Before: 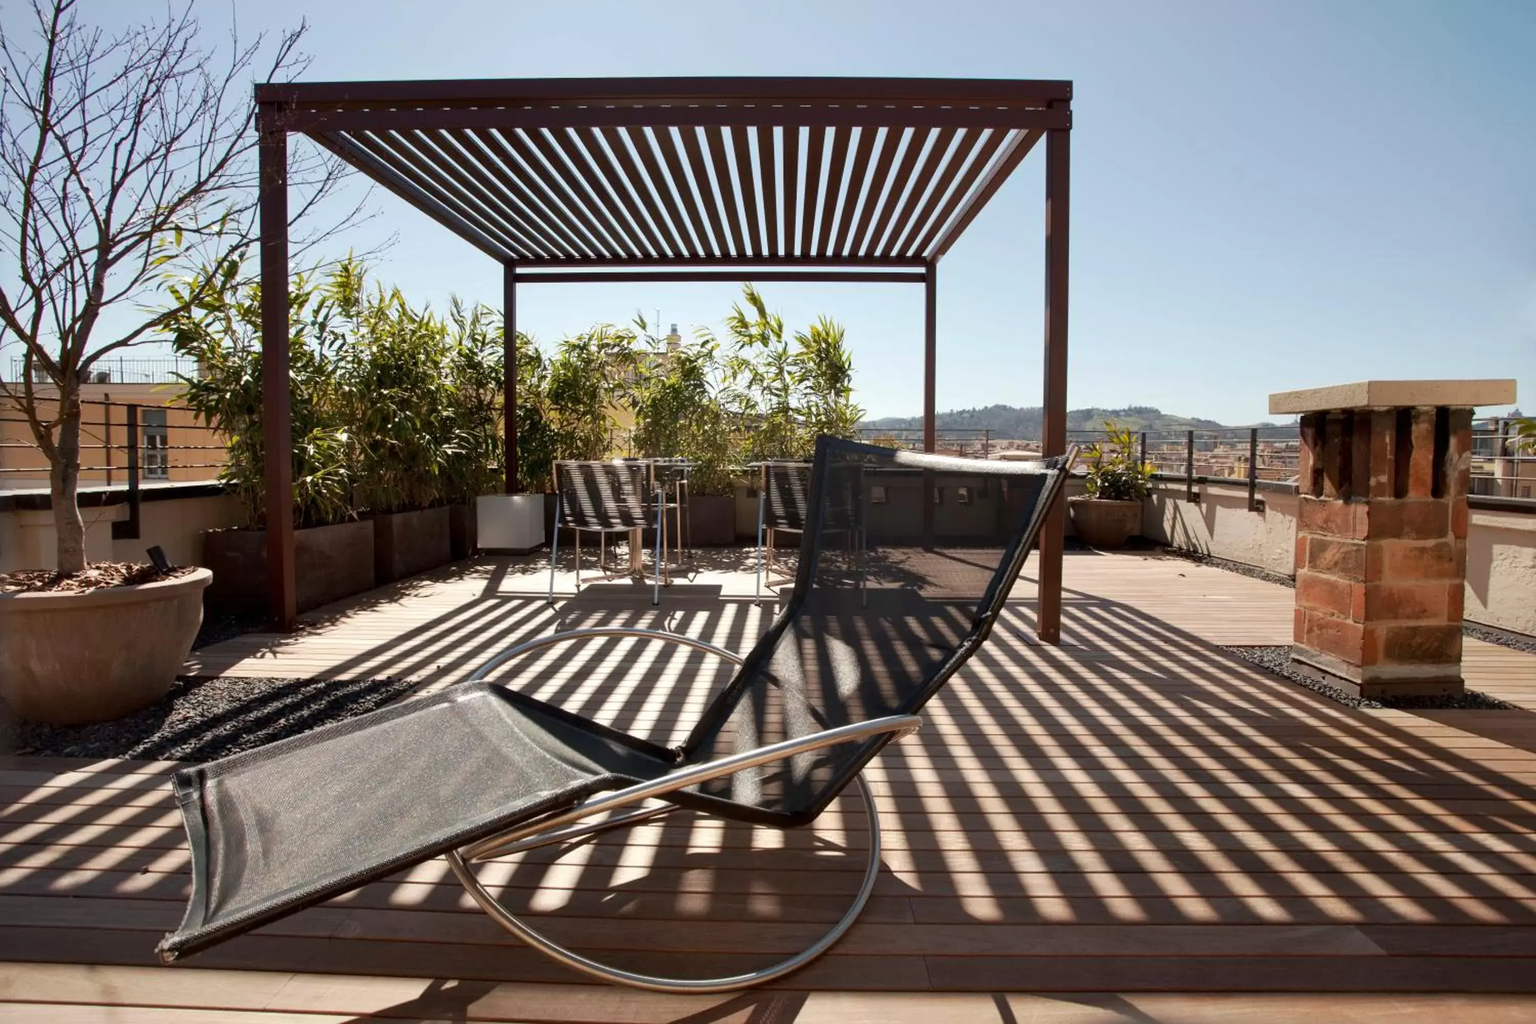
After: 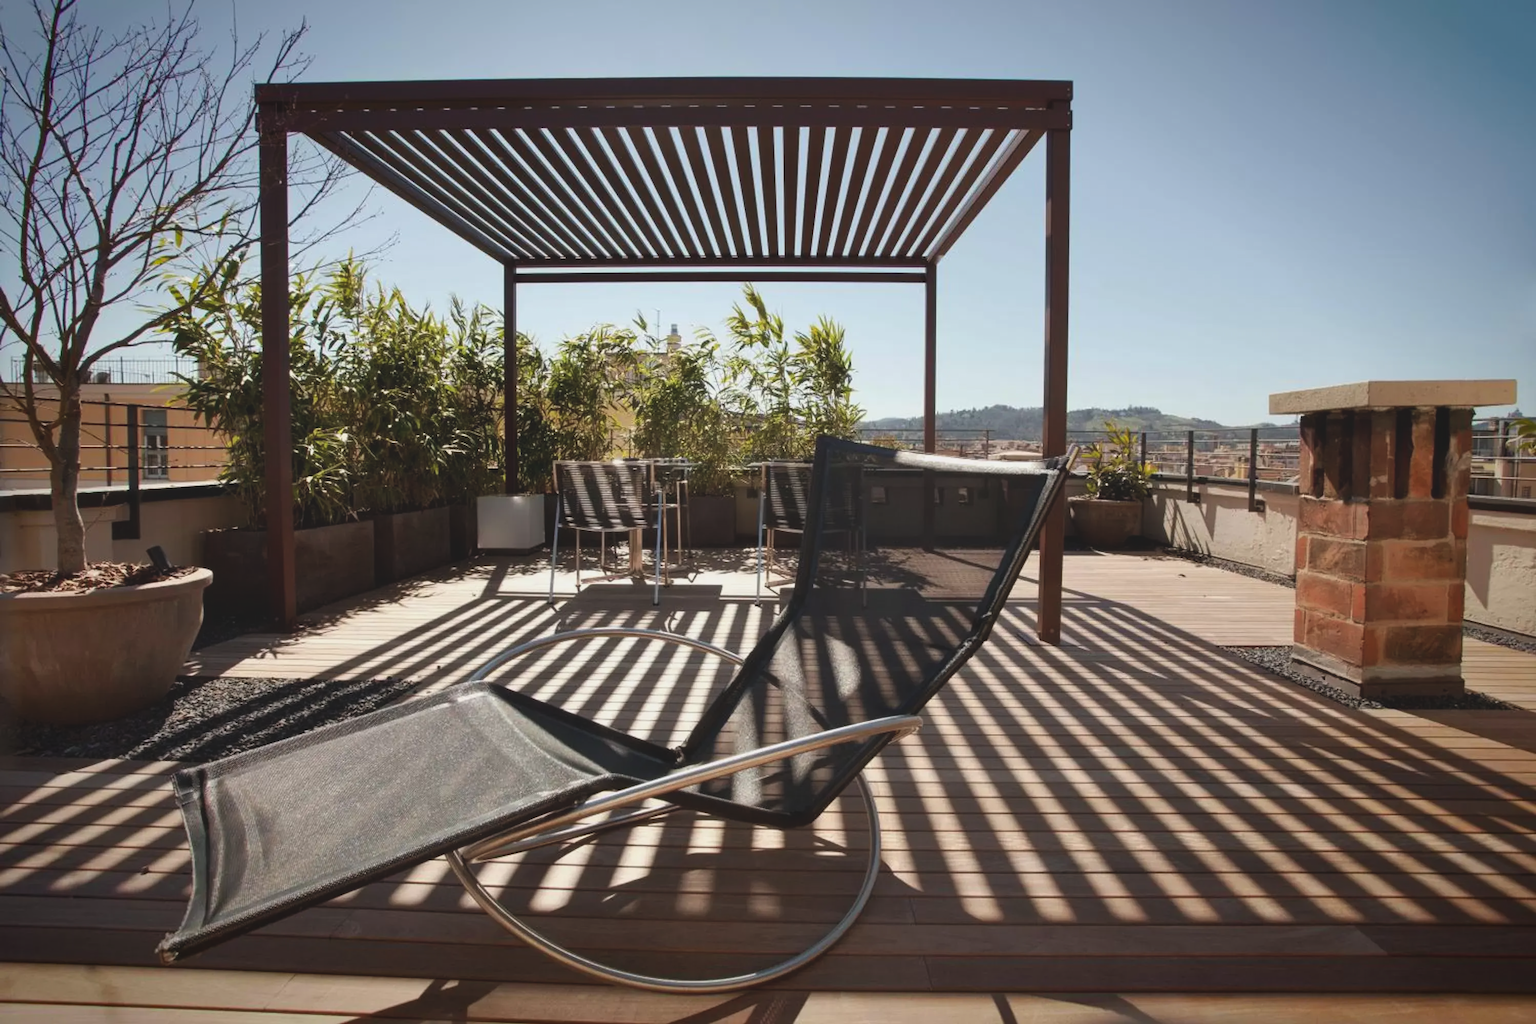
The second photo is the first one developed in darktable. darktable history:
exposure: black level correction -0.013, exposure -0.194 EV, compensate highlight preservation false
vignetting: saturation 0.387, automatic ratio true
